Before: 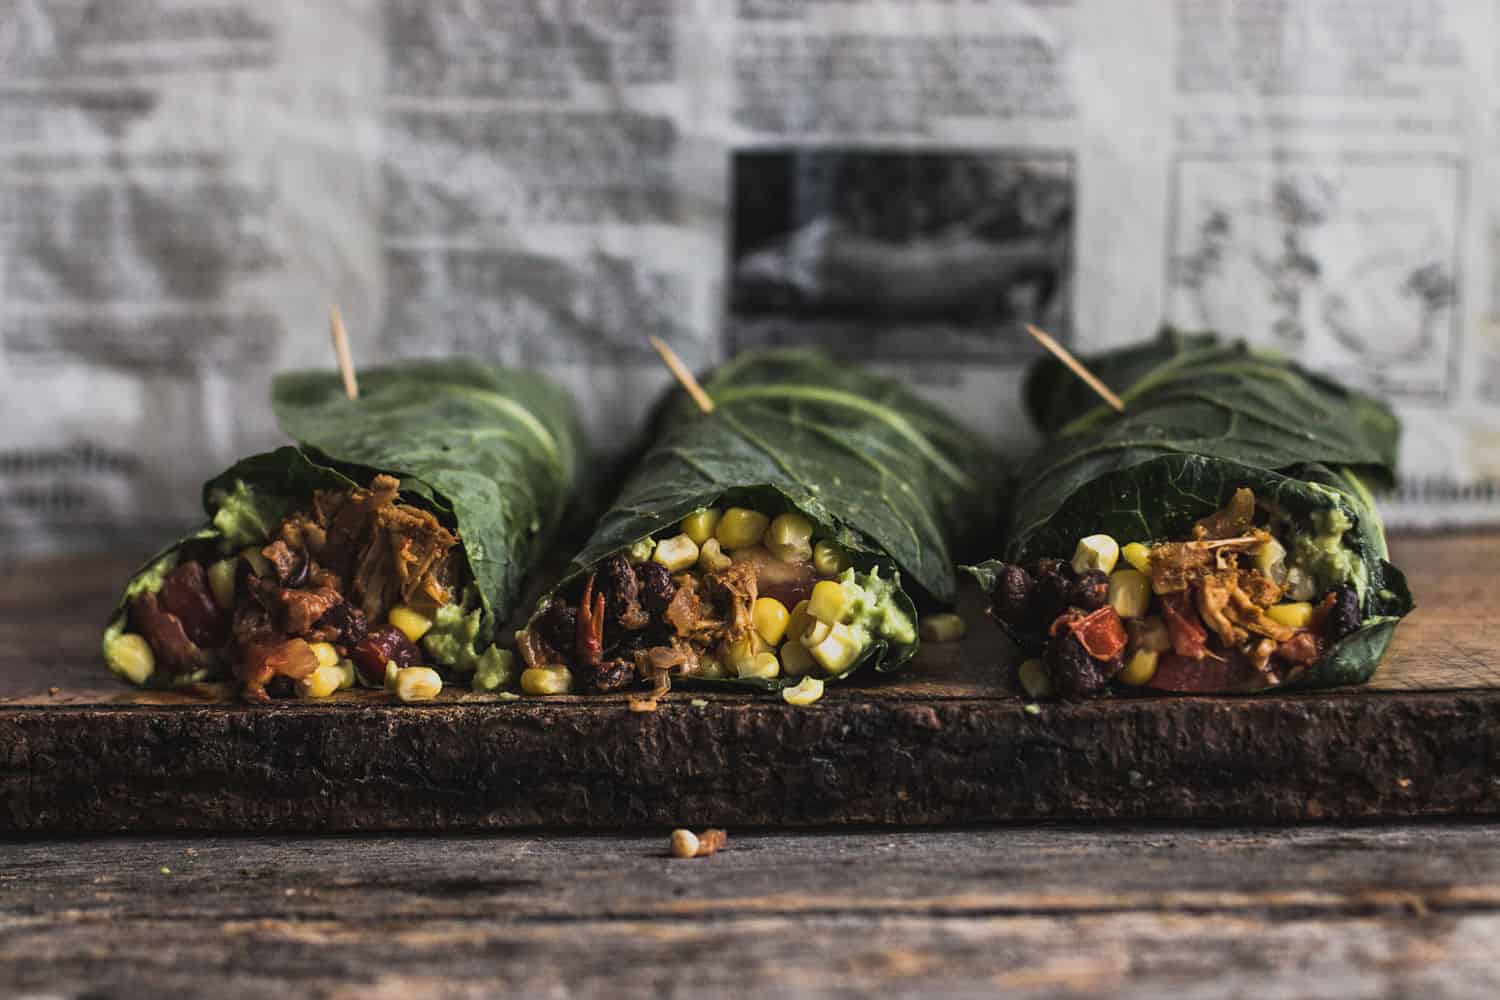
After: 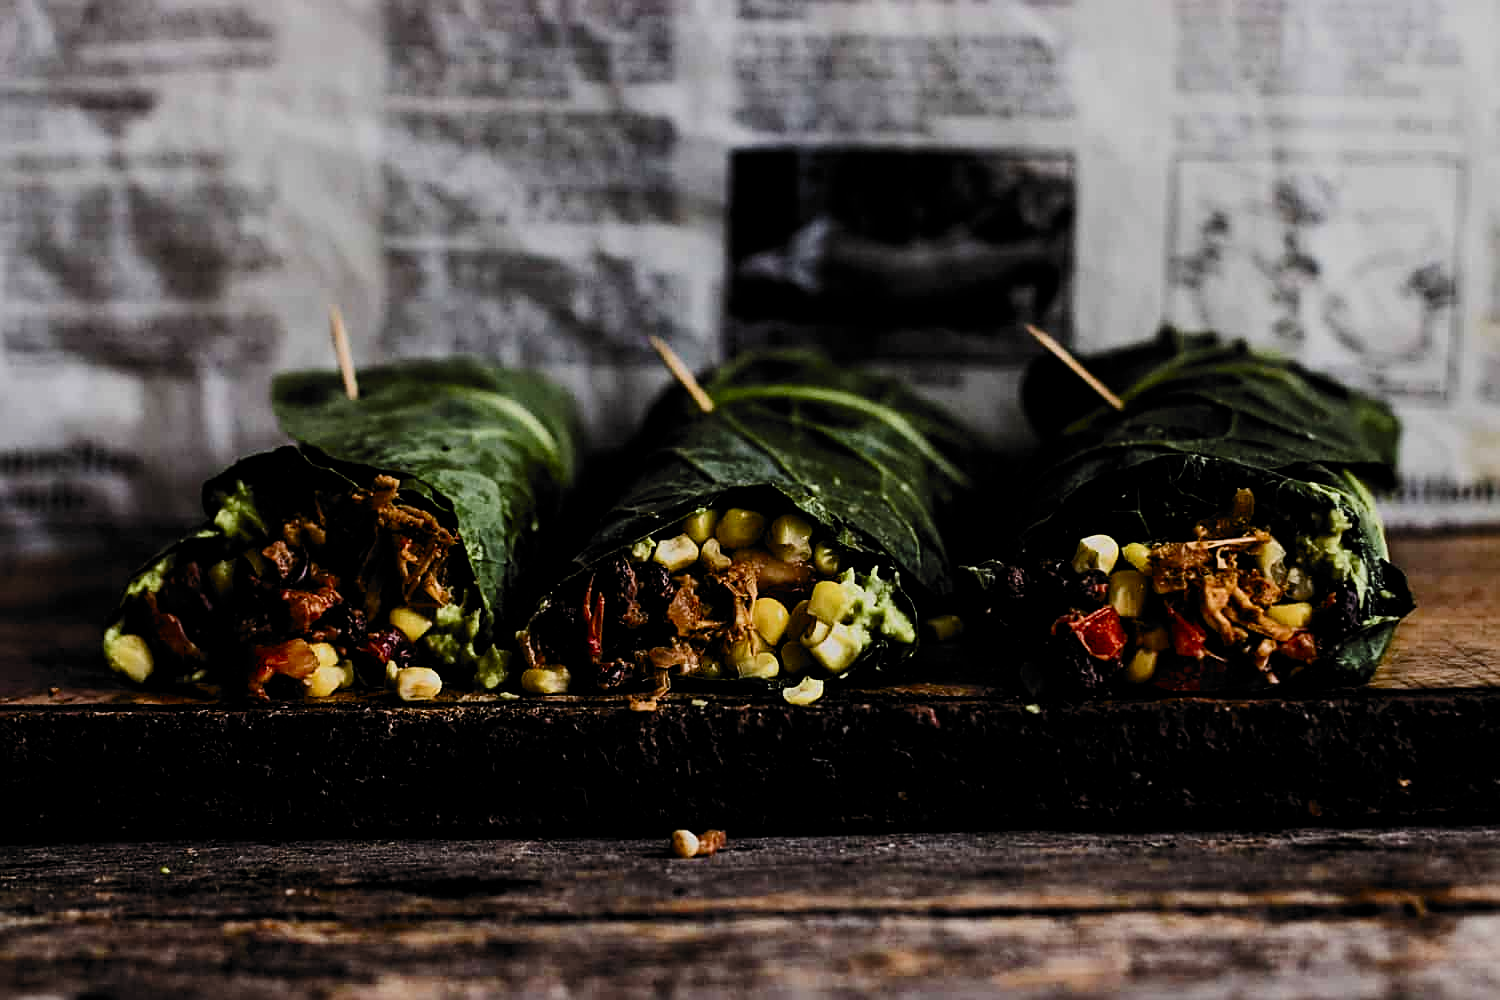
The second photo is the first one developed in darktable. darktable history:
contrast brightness saturation: contrast 0.103, brightness -0.266, saturation 0.141
sharpen: on, module defaults
color balance rgb: shadows lift › chroma 1.011%, shadows lift › hue 31.38°, power › hue 329.15°, perceptual saturation grading › global saturation 25.906%, perceptual saturation grading › highlights -50.203%, perceptual saturation grading › shadows 30.908%, global vibrance 20%
filmic rgb: black relative exposure -5.05 EV, white relative exposure 3.54 EV, hardness 3.17, contrast 1.411, highlights saturation mix -49.99%, color science v6 (2022)
tone equalizer: edges refinement/feathering 500, mask exposure compensation -1.57 EV, preserve details no
